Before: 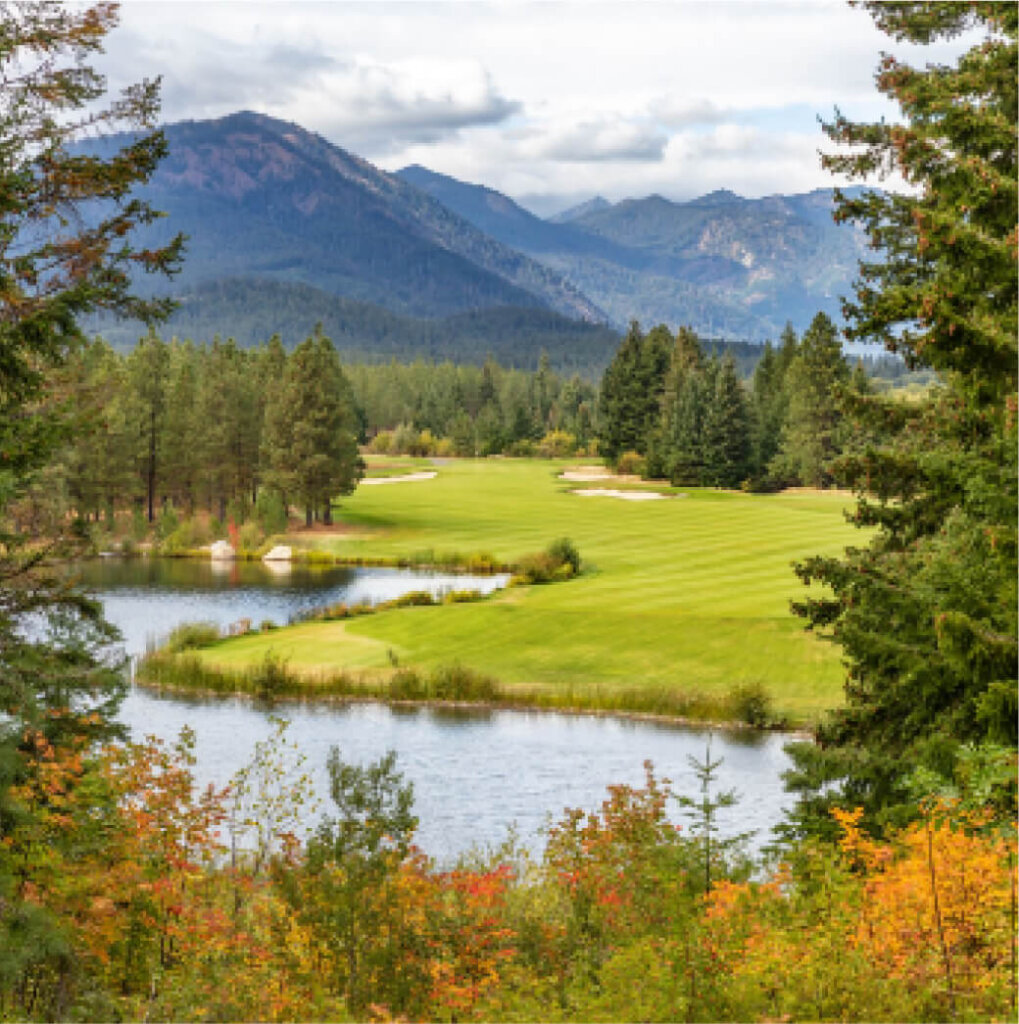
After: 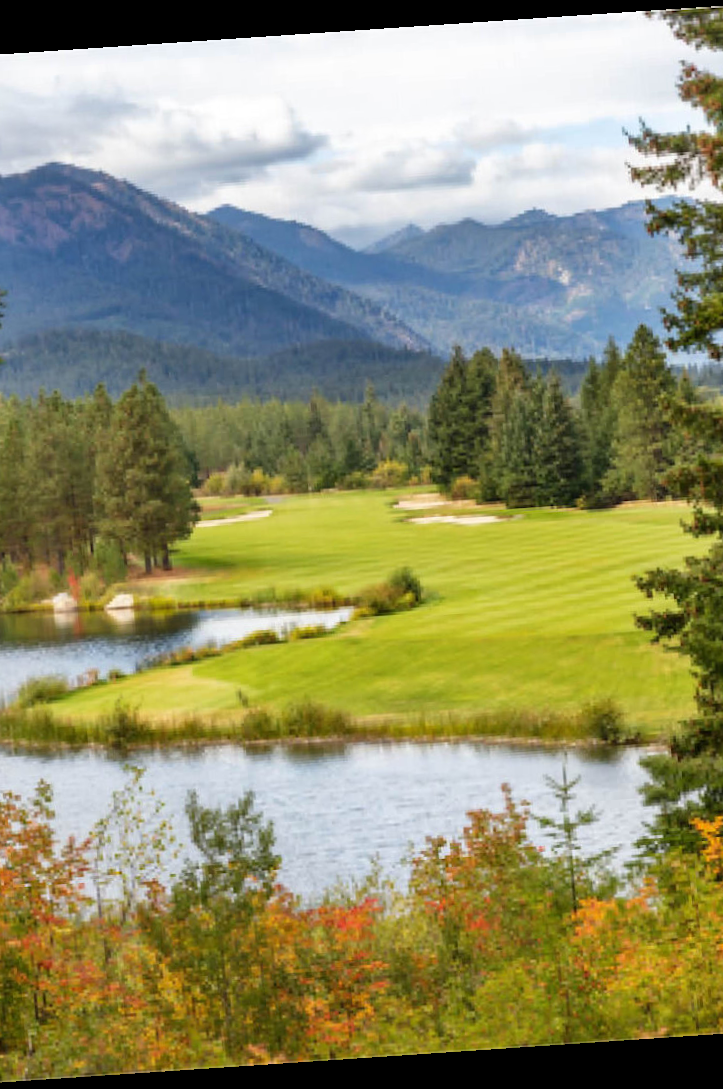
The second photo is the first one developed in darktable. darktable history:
rotate and perspective: rotation -4.2°, shear 0.006, automatic cropping off
crop and rotate: left 18.442%, right 15.508%
